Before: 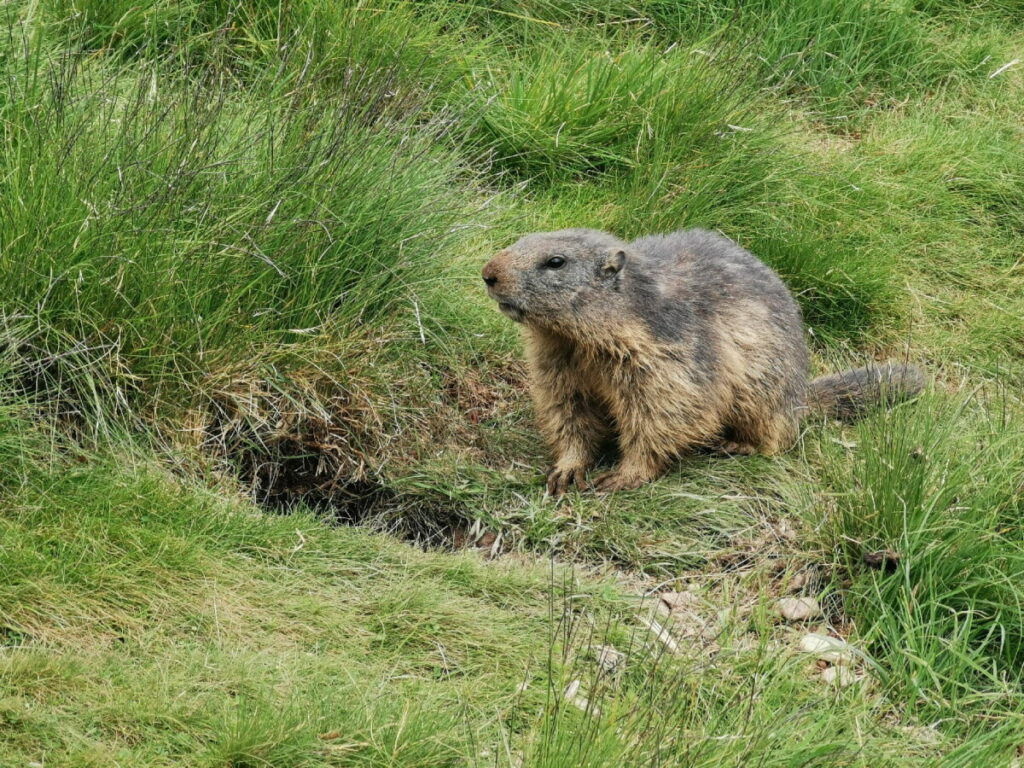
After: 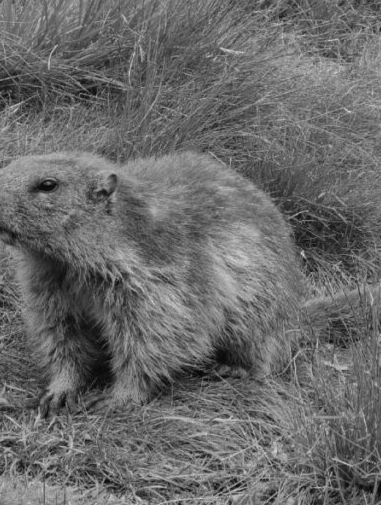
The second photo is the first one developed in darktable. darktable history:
contrast brightness saturation: contrast 0.2, brightness 0.163, saturation 0.215
crop and rotate: left 49.665%, top 10.095%, right 13.099%, bottom 24.093%
base curve: curves: ch0 [(0, 0) (0.841, 0.609) (1, 1)], preserve colors none
color correction: highlights a* -2.76, highlights b* -2.01, shadows a* 2.05, shadows b* 3.05
color zones: curves: ch0 [(0, 0.613) (0.01, 0.613) (0.245, 0.448) (0.498, 0.529) (0.642, 0.665) (0.879, 0.777) (0.99, 0.613)]; ch1 [(0, 0) (0.143, 0) (0.286, 0) (0.429, 0) (0.571, 0) (0.714, 0) (0.857, 0)]
